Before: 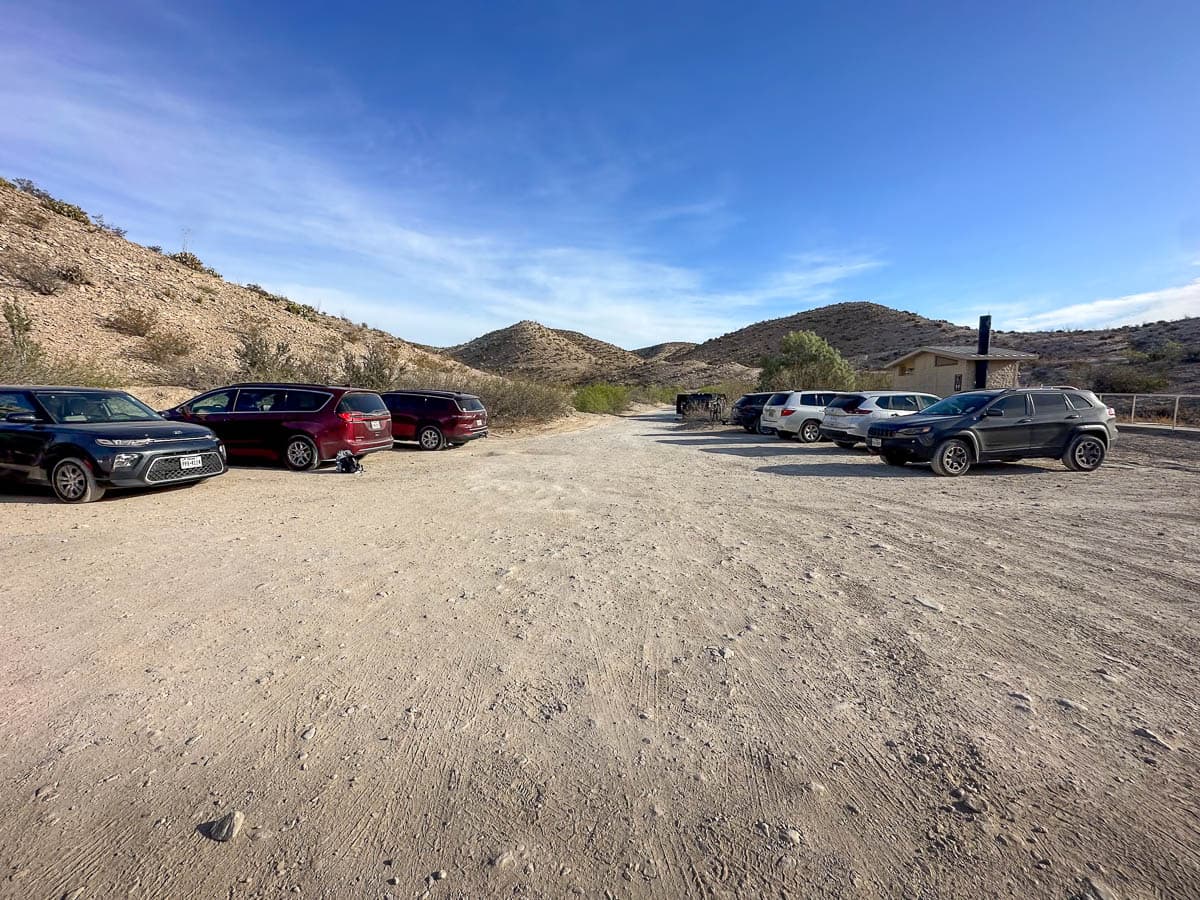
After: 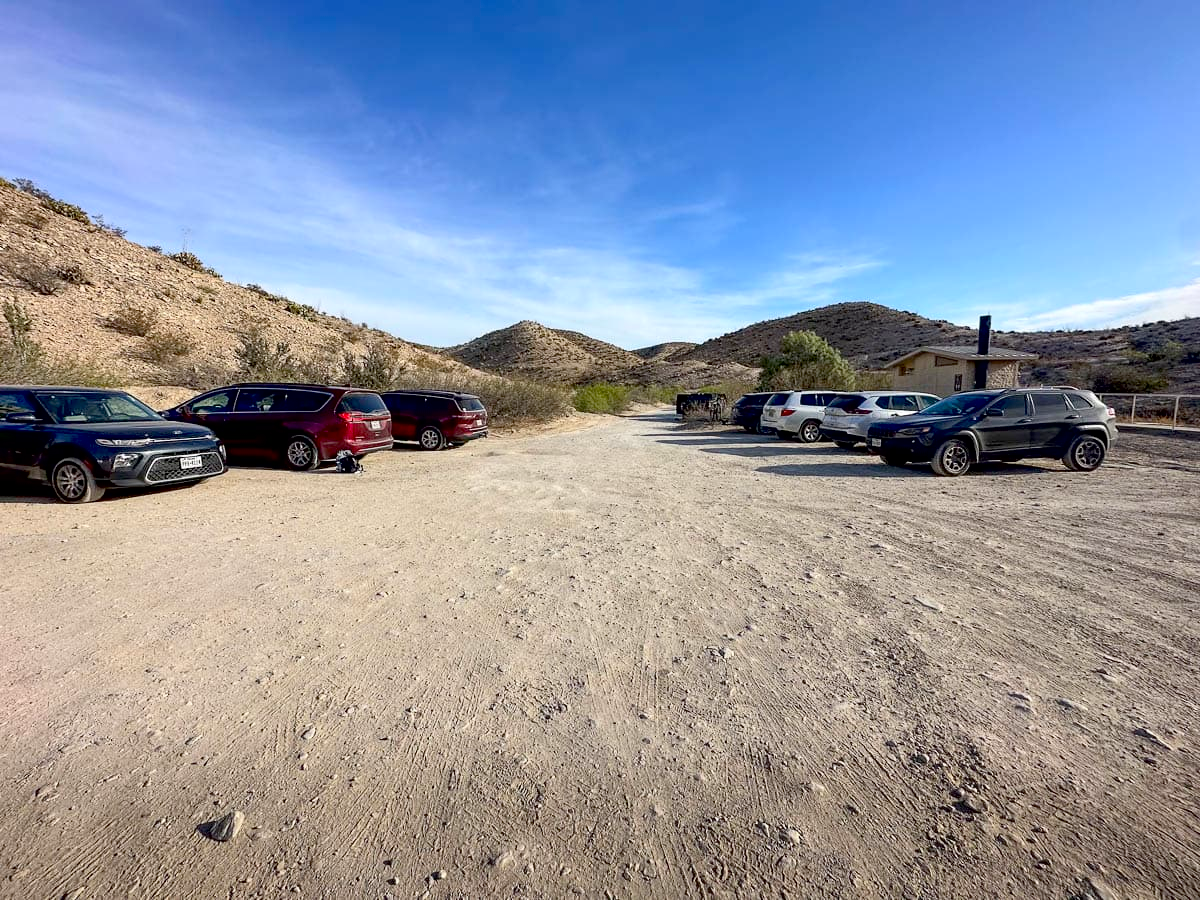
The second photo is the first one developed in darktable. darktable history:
contrast brightness saturation: contrast 0.103, brightness 0.038, saturation 0.092
exposure: black level correction 0.013, compensate highlight preservation false
